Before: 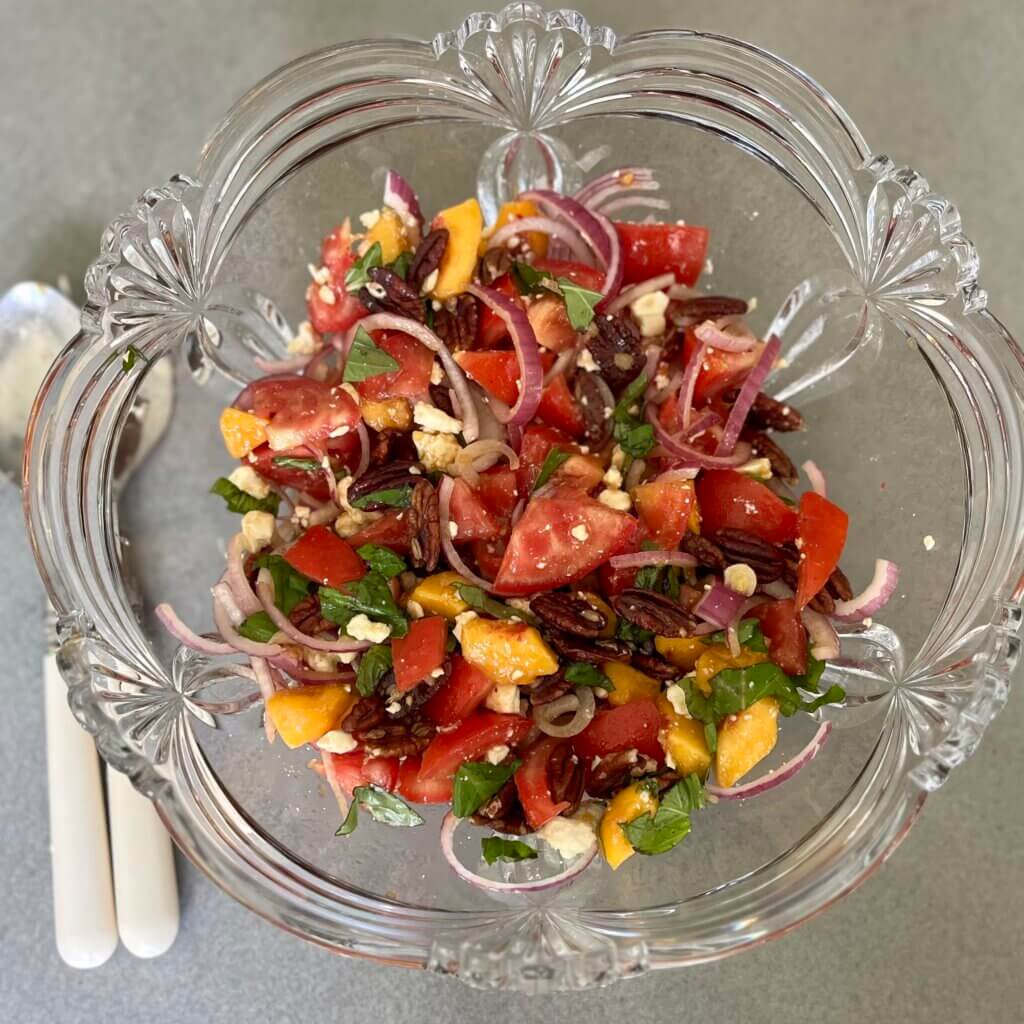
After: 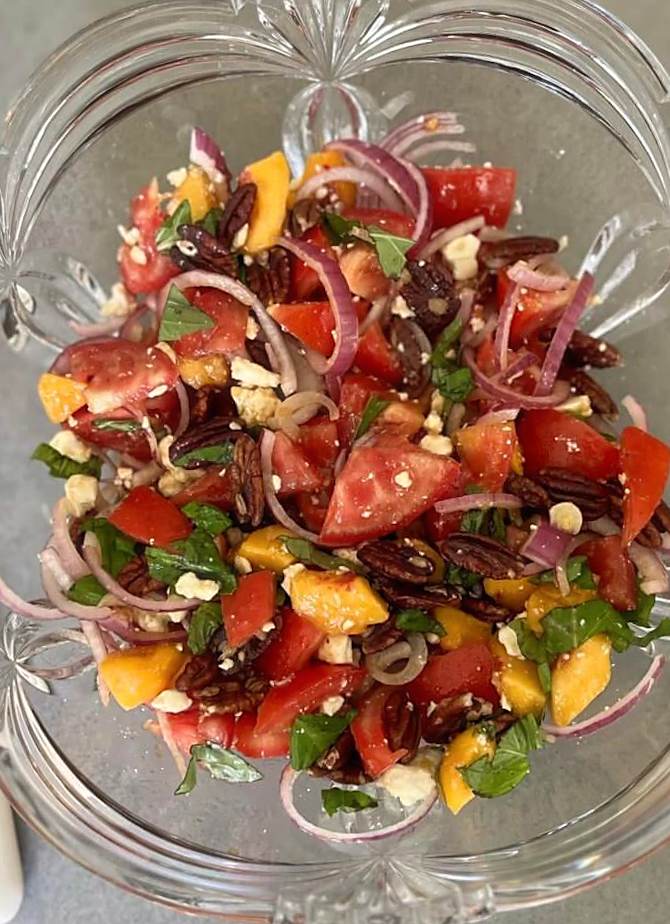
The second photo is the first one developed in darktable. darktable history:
rotate and perspective: rotation -3°, crop left 0.031, crop right 0.968, crop top 0.07, crop bottom 0.93
haze removal: strength -0.05
sharpen: radius 1.864, amount 0.398, threshold 1.271
crop: left 16.899%, right 16.556%
